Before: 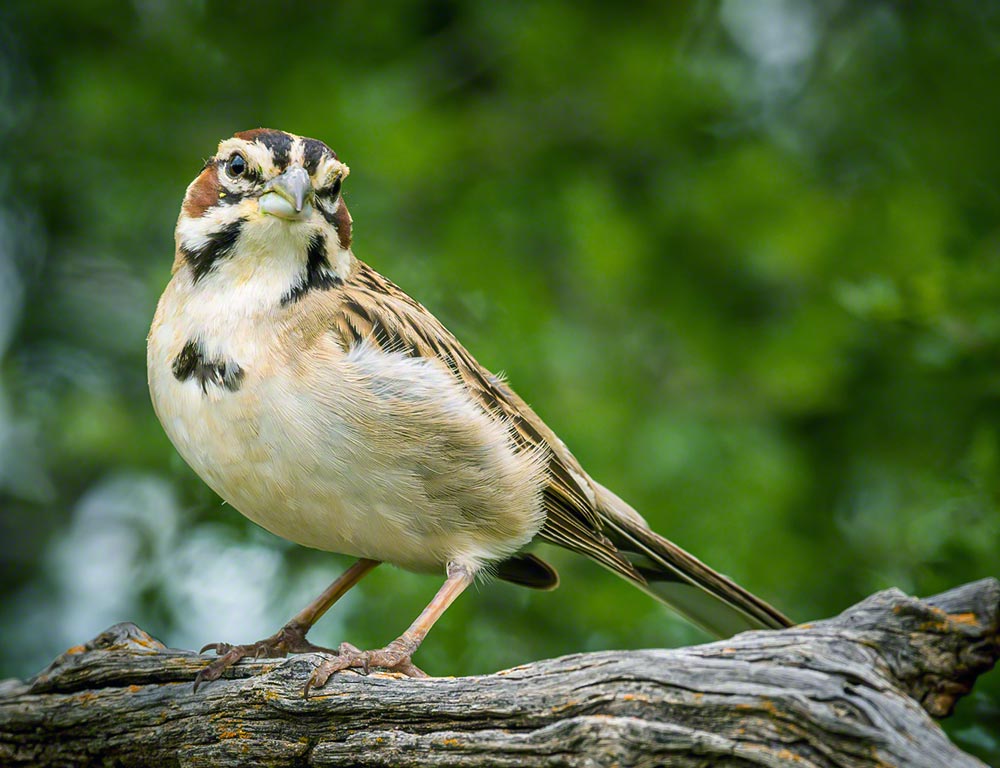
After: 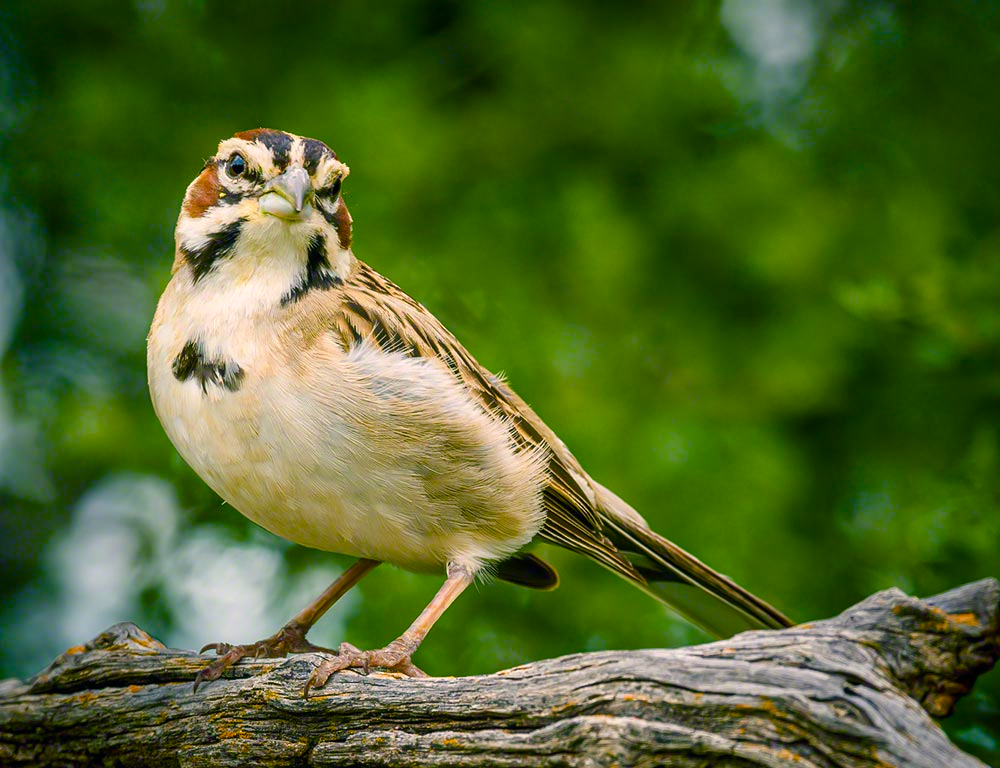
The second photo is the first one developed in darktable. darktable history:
color balance rgb: shadows lift › luminance -9.488%, highlights gain › chroma 3.013%, highlights gain › hue 54.29°, linear chroma grading › shadows 16.252%, perceptual saturation grading › global saturation 20%, perceptual saturation grading › highlights -24.964%, perceptual saturation grading › shadows 49.438%, global vibrance 15.047%
